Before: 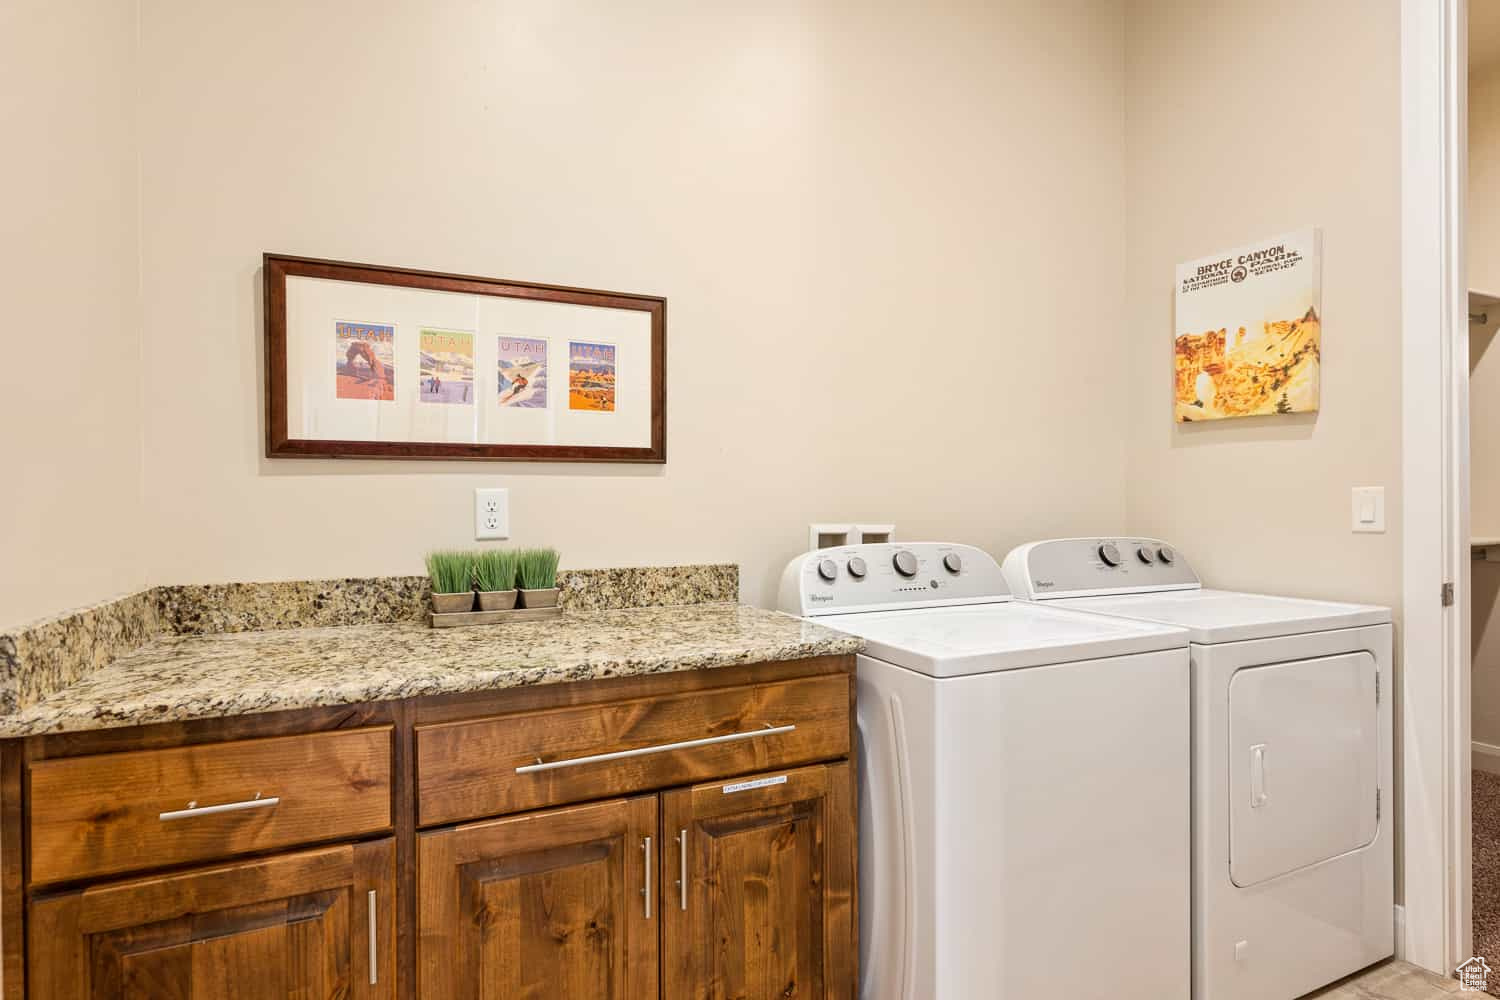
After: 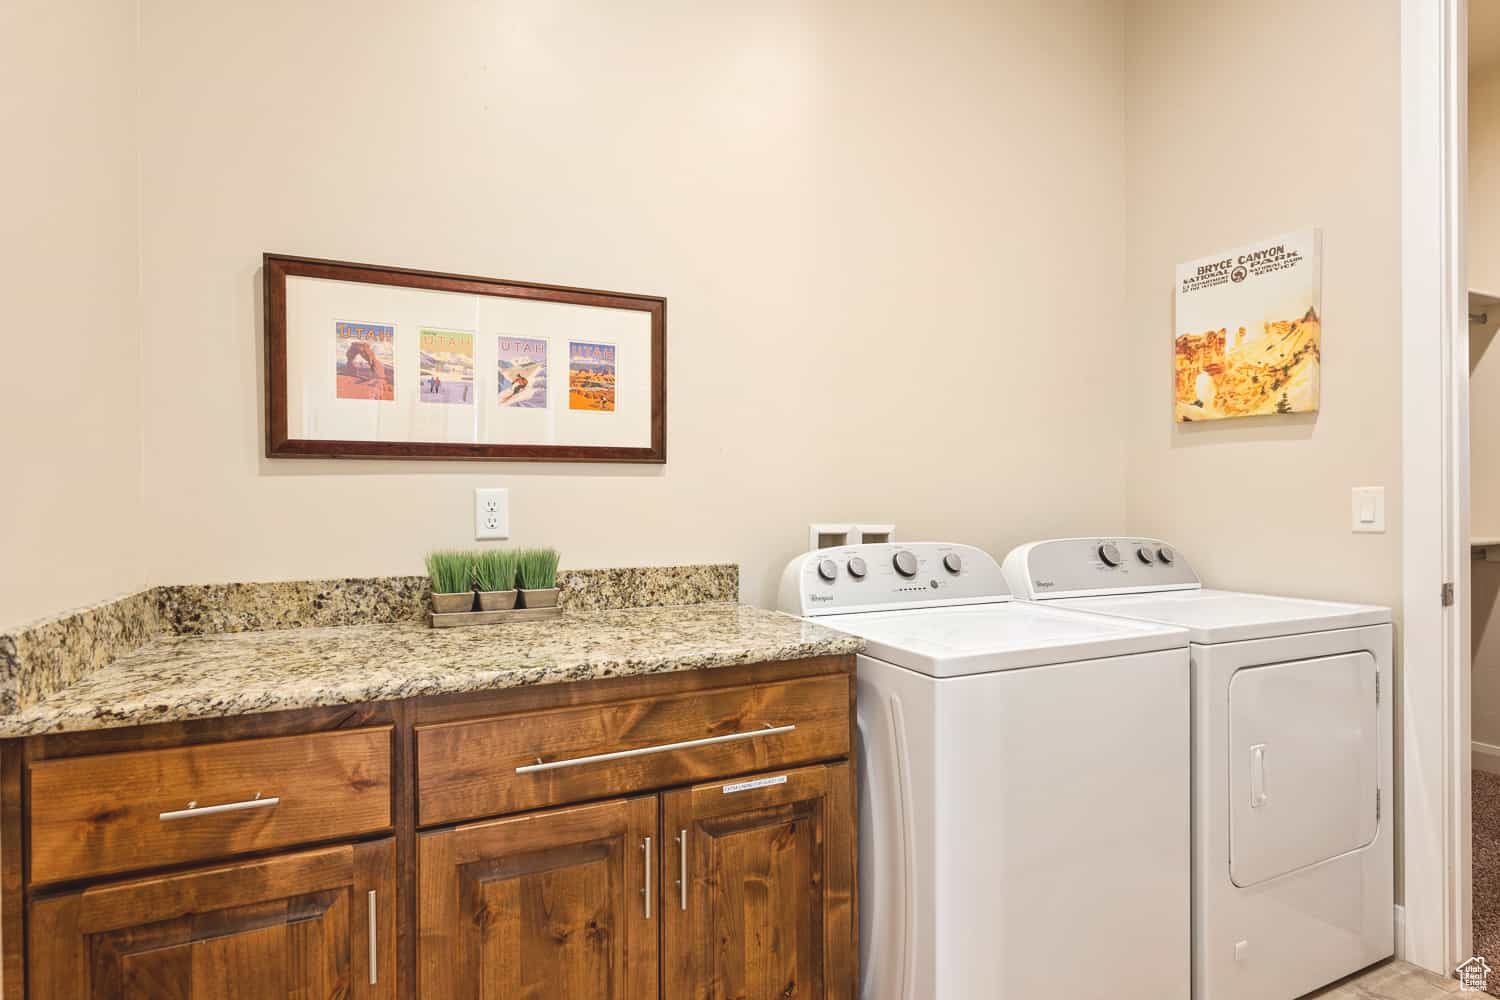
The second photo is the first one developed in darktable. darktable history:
exposure: black level correction -0.008, exposure 0.072 EV, compensate highlight preservation false
